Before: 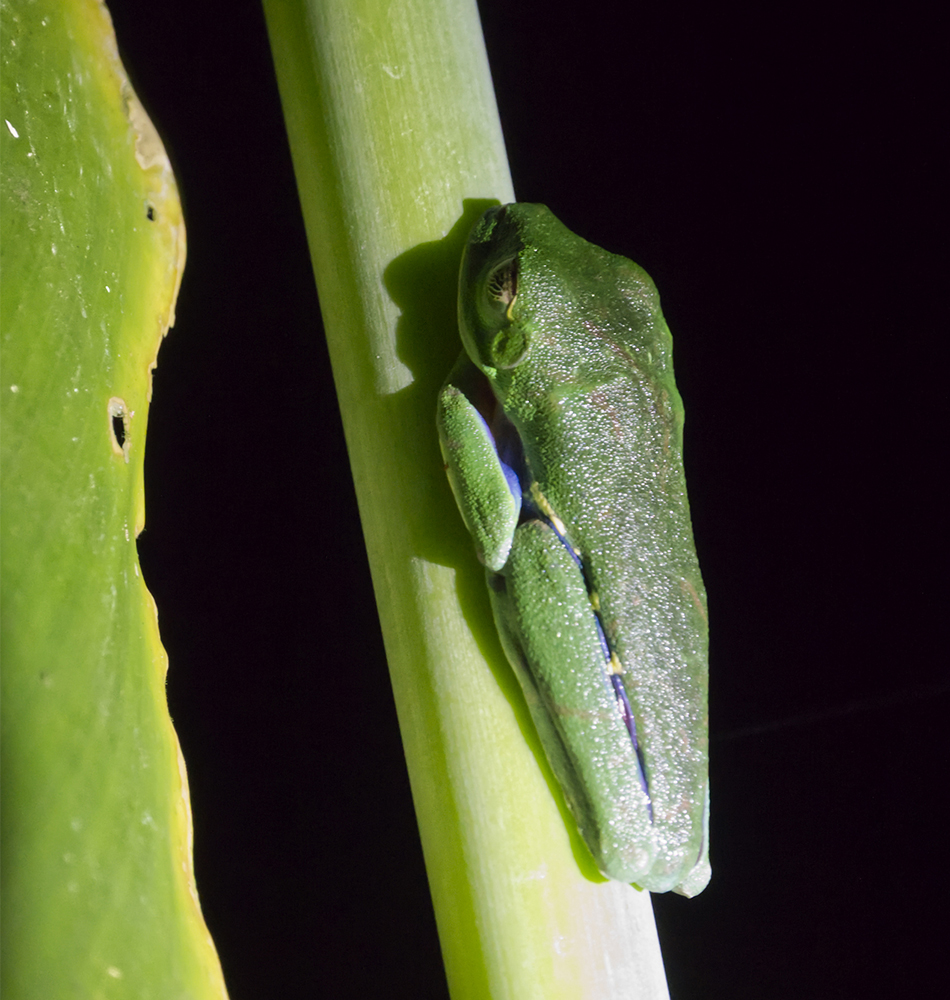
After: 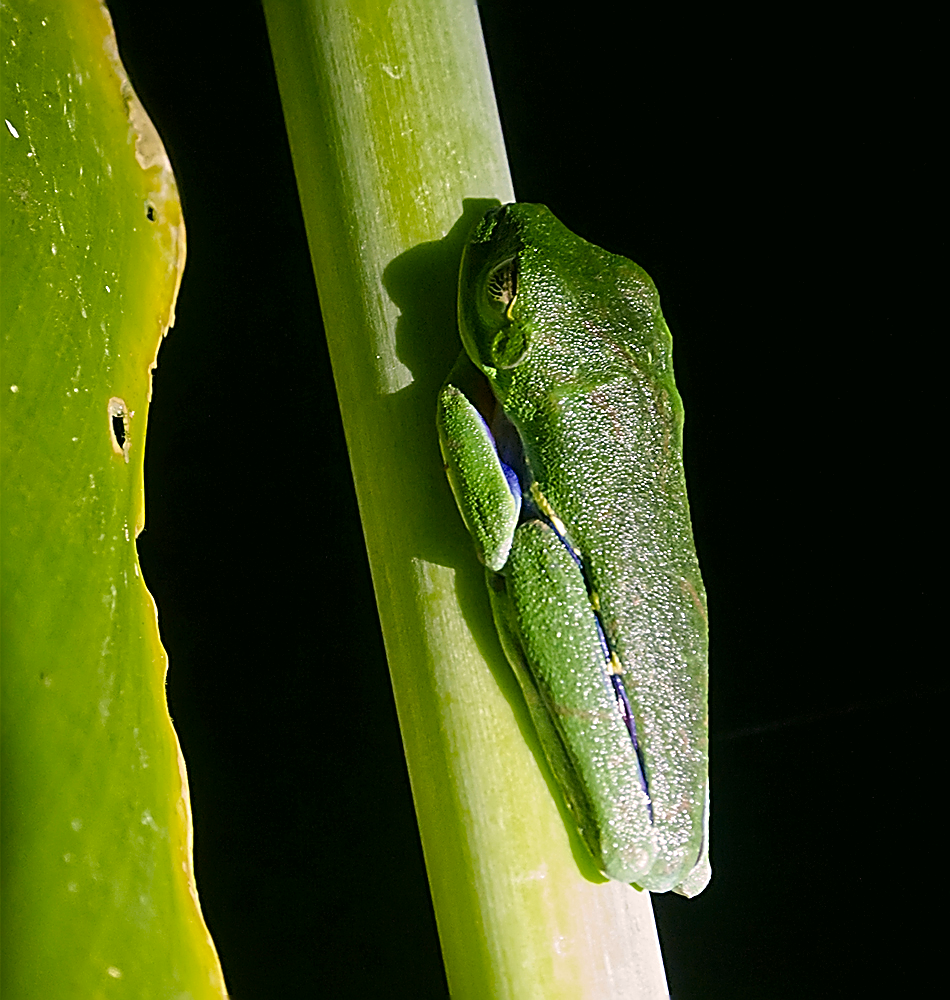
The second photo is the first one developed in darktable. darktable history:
sharpen: amount 1.868
color balance rgb: perceptual saturation grading › global saturation 18.032%, global vibrance 6.742%, saturation formula JzAzBz (2021)
color correction: highlights a* 4.21, highlights b* 4.98, shadows a* -6.8, shadows b* 5.07
